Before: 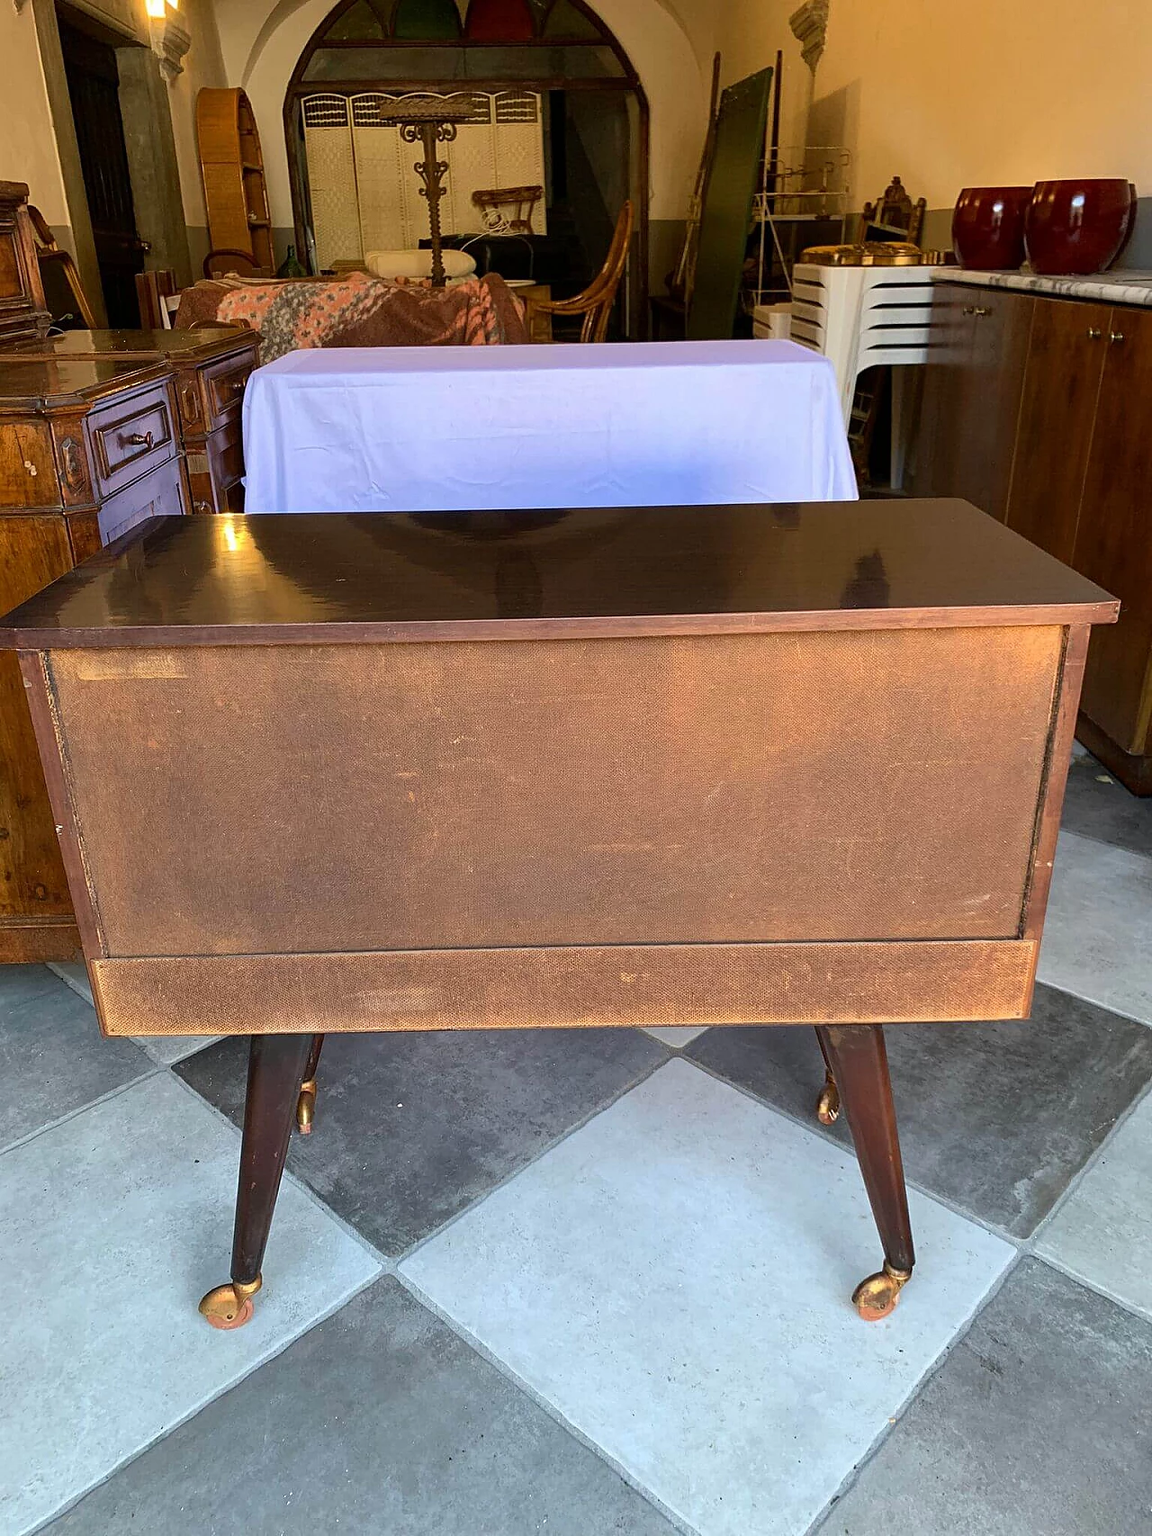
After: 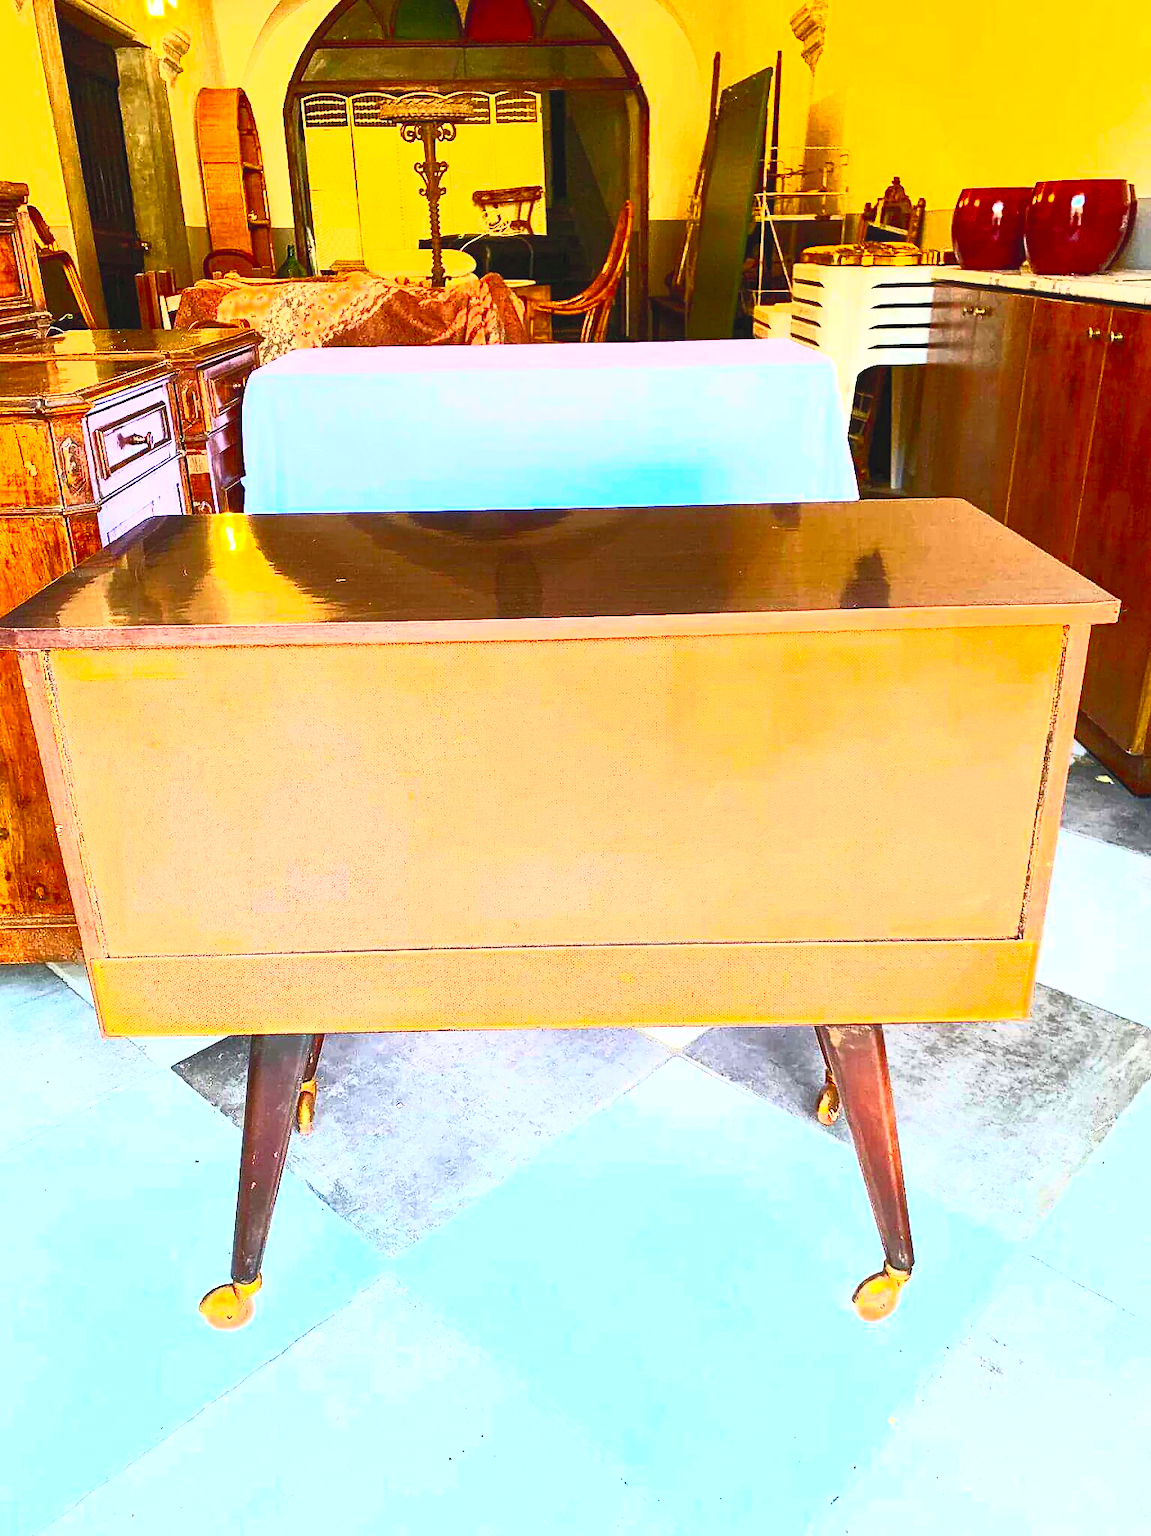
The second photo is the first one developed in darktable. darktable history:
exposure: black level correction 0, exposure 1.096 EV, compensate highlight preservation false
contrast brightness saturation: contrast 0.989, brightness 0.996, saturation 0.998
